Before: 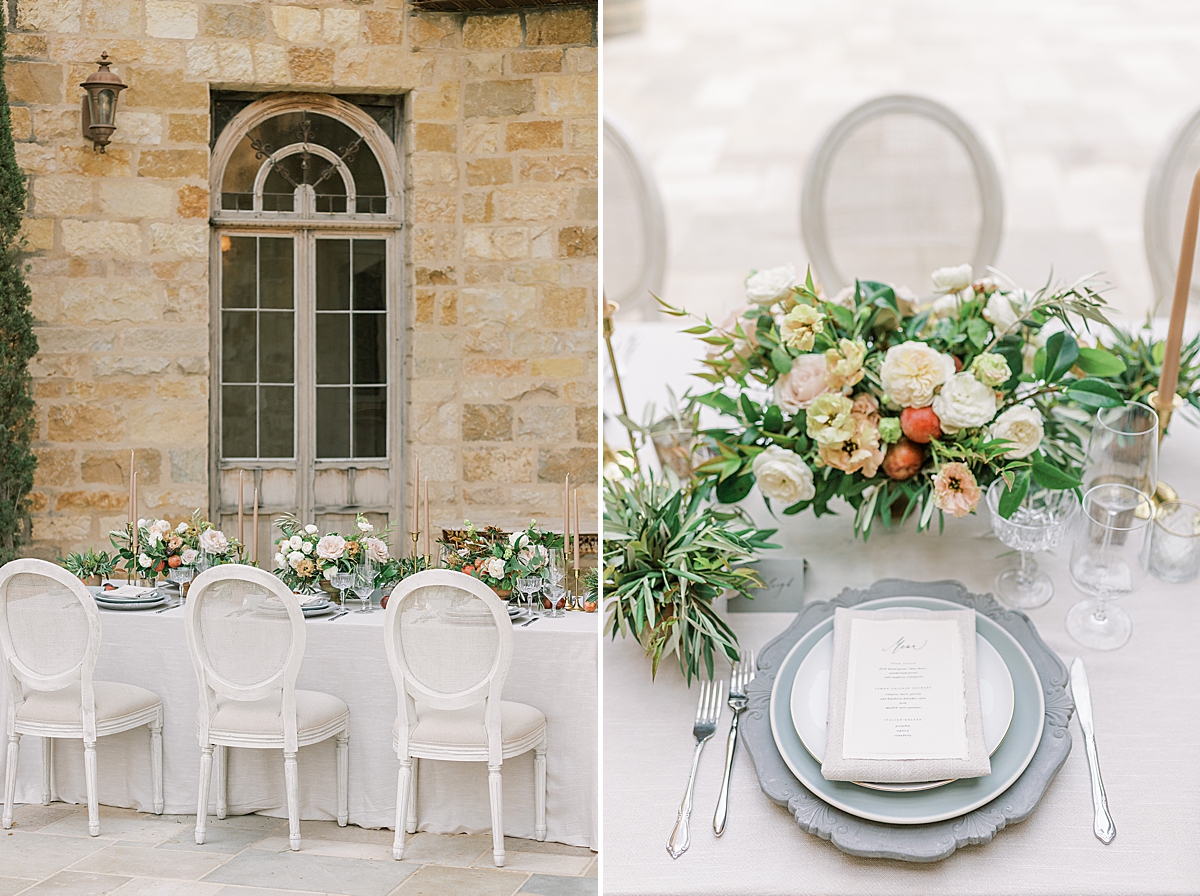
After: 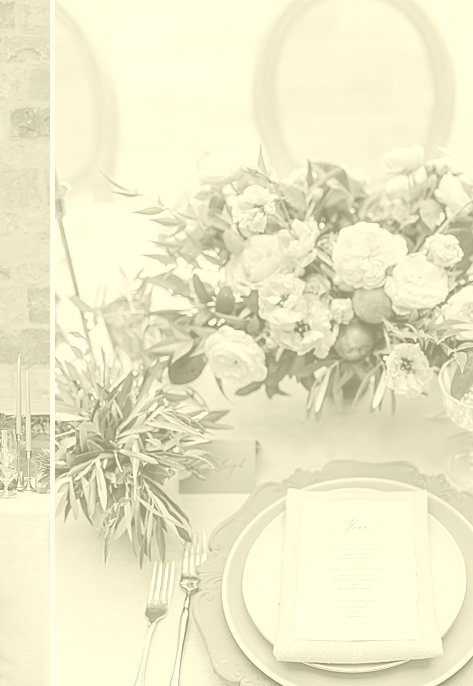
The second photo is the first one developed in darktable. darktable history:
color balance: lift [1.005, 0.99, 1.007, 1.01], gamma [1, 1.034, 1.032, 0.966], gain [0.873, 1.055, 1.067, 0.933]
white balance: emerald 1
colorize: hue 43.2°, saturation 40%, version 1
crop: left 45.721%, top 13.393%, right 14.118%, bottom 10.01%
